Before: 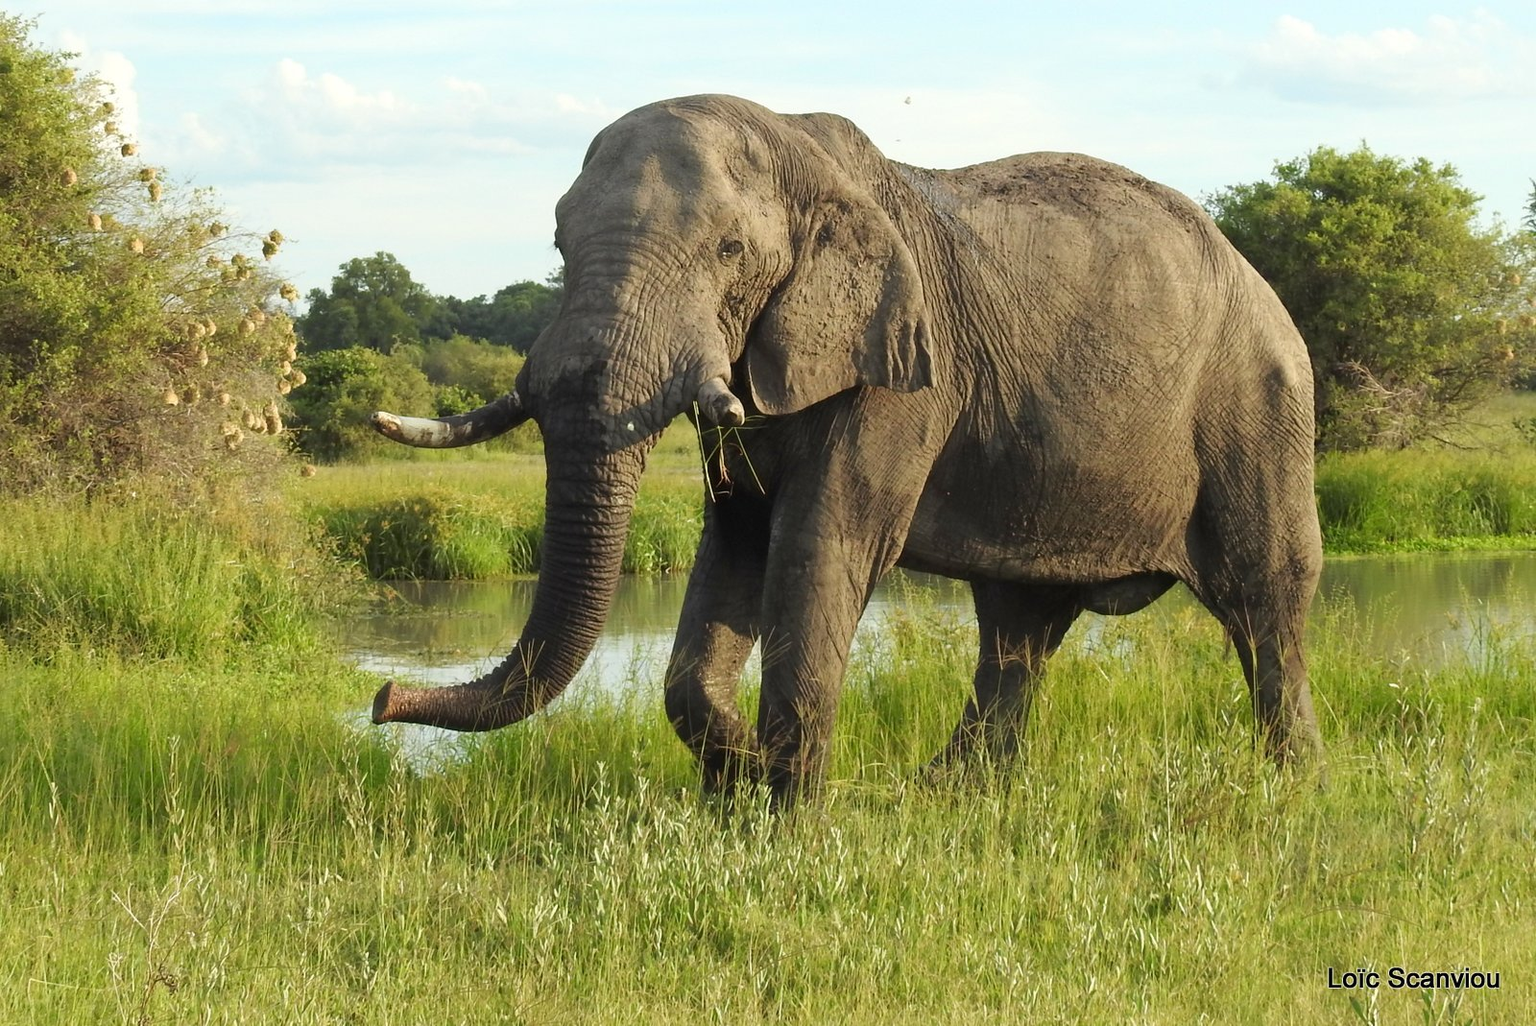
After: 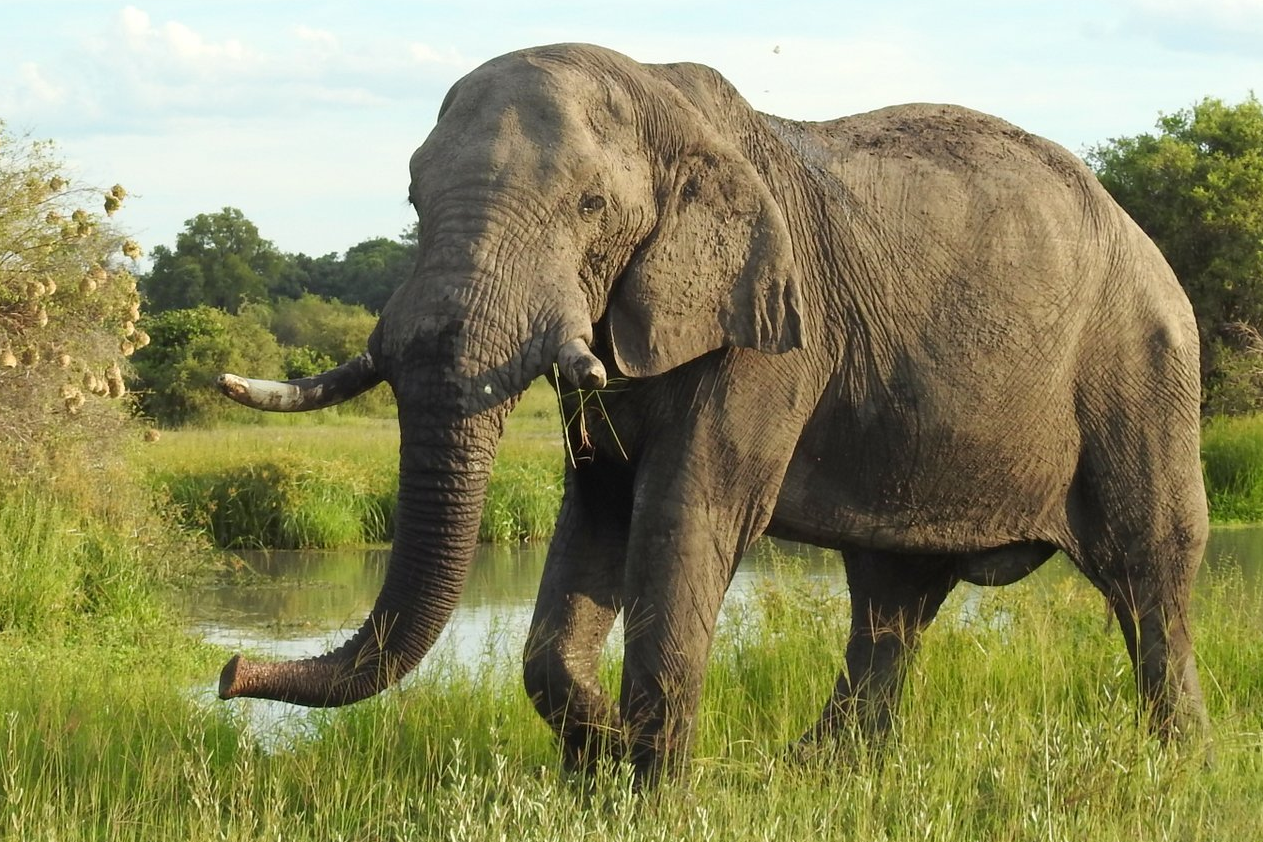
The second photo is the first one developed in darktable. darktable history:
crop and rotate: left 10.615%, top 5.147%, right 10.389%, bottom 16.037%
